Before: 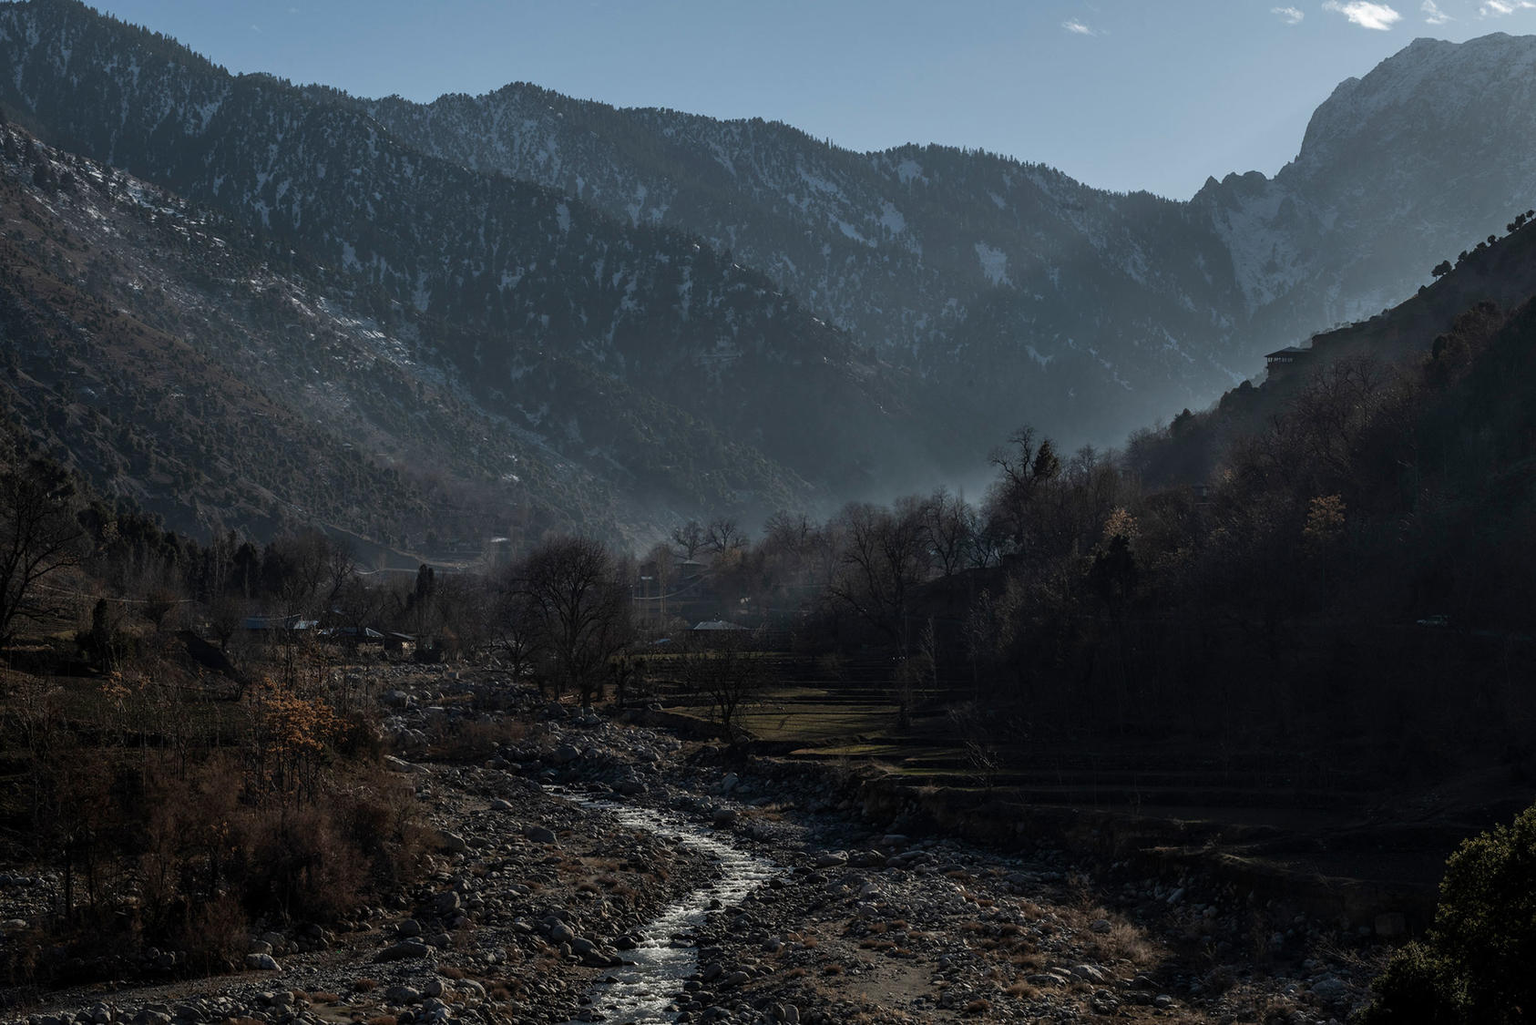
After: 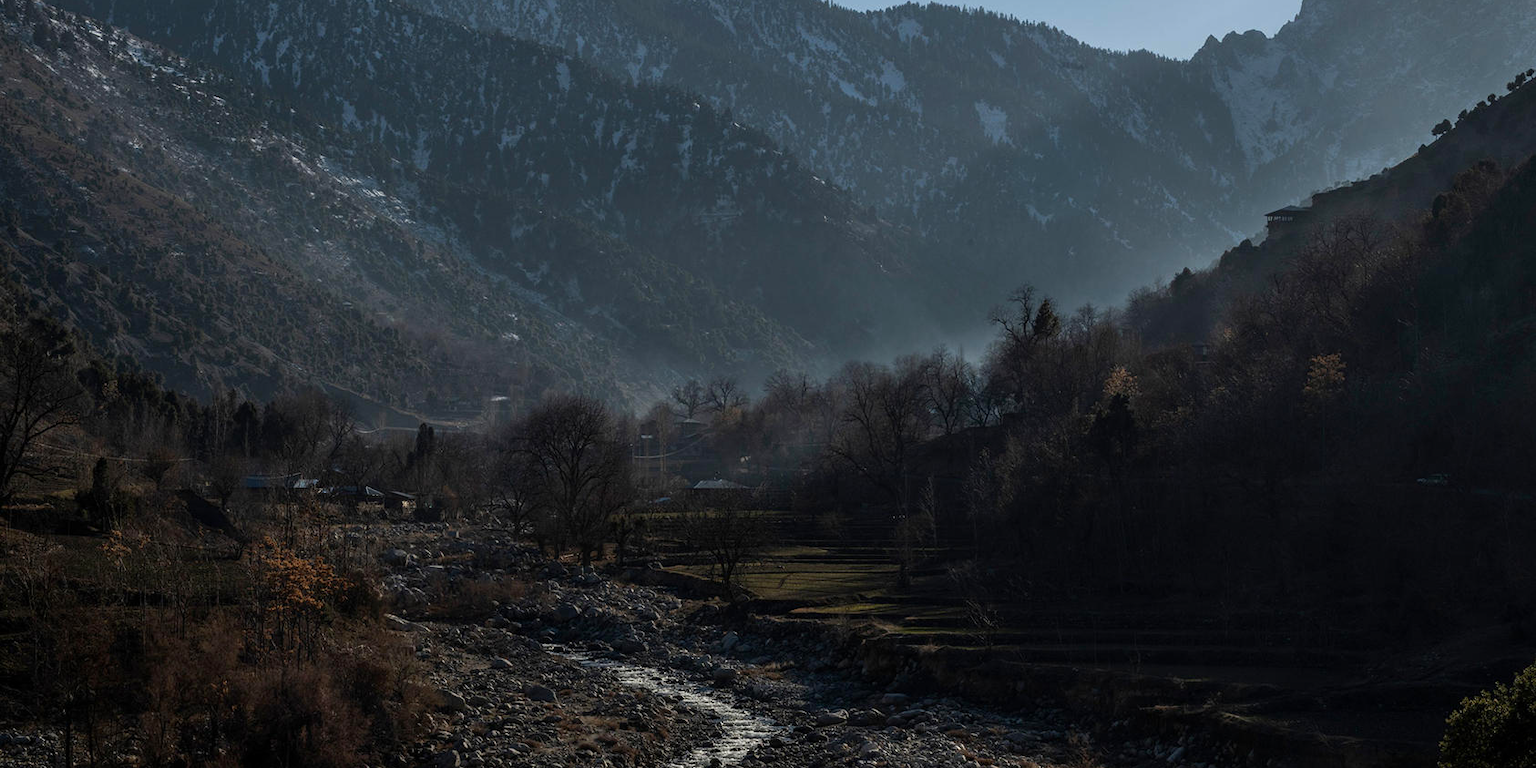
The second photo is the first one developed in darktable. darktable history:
contrast brightness saturation: contrast 0.04, saturation 0.16
crop: top 13.819%, bottom 11.169%
